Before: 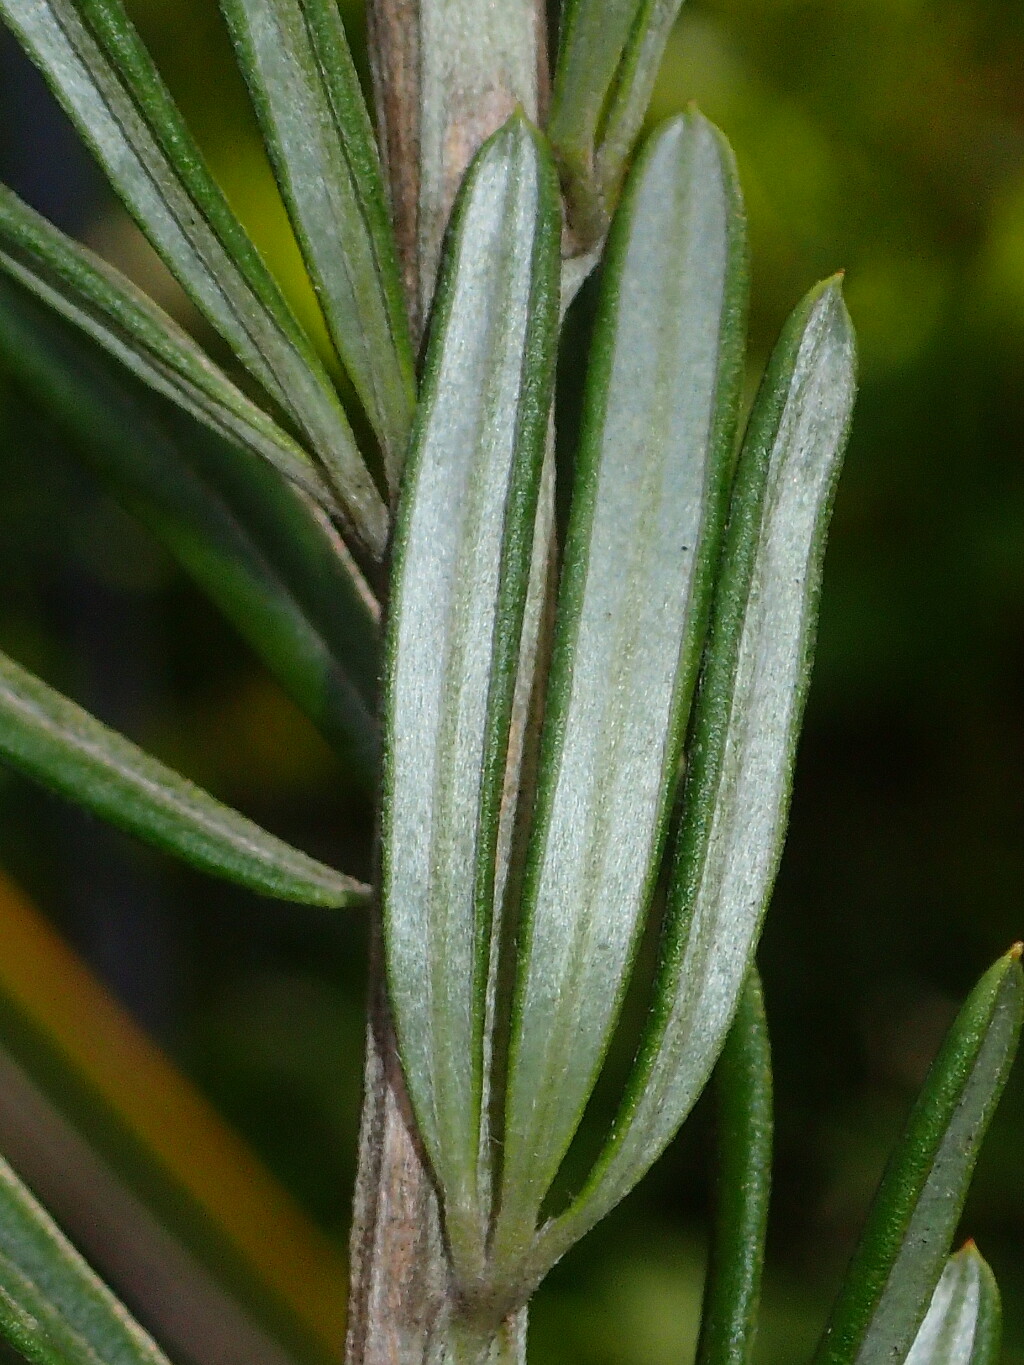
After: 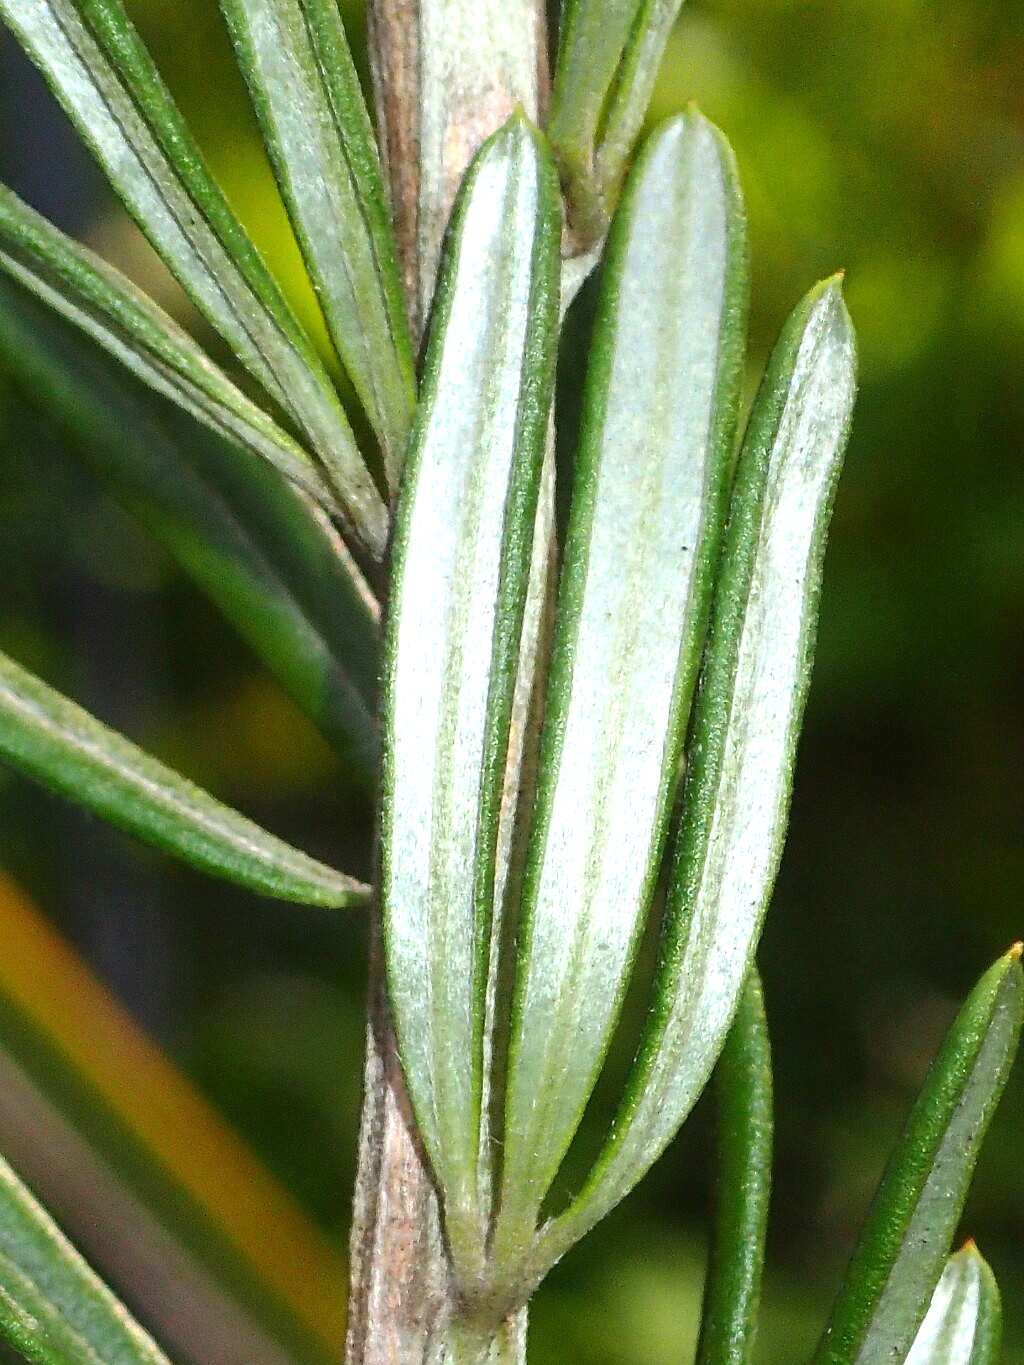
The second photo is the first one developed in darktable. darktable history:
exposure: exposure 1.15 EV, compensate highlight preservation false
